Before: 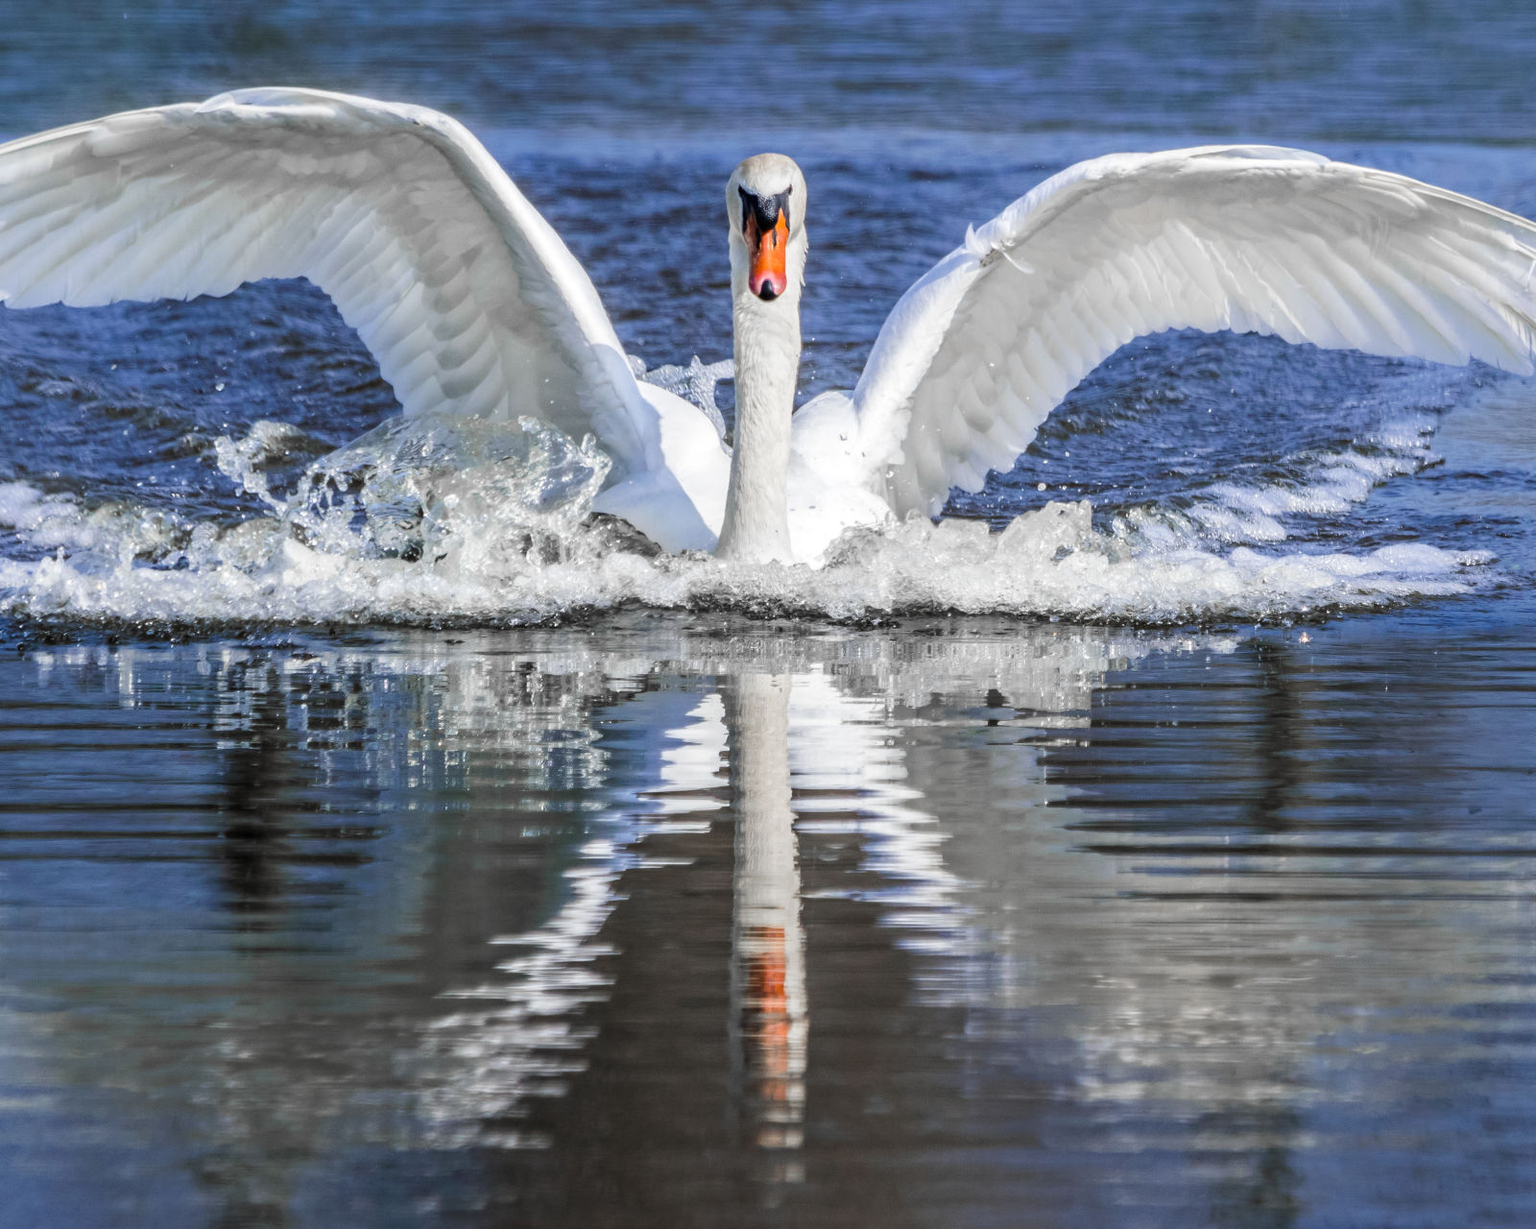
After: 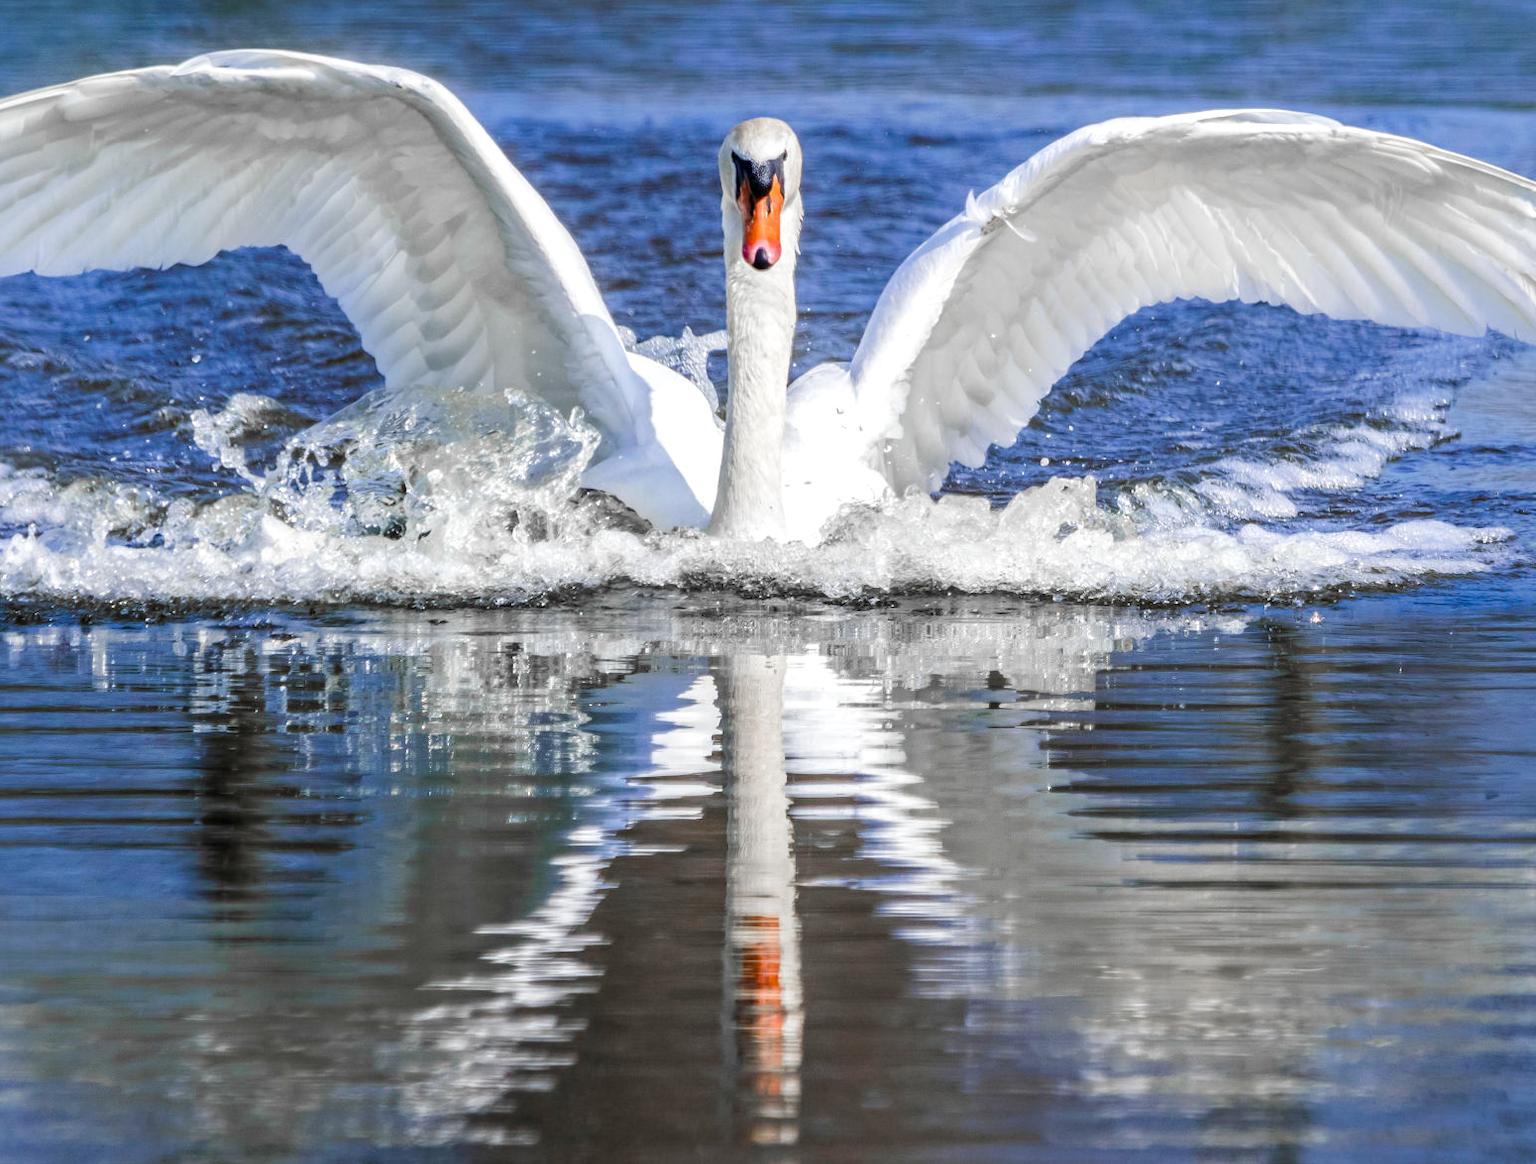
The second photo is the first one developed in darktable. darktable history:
crop: left 1.964%, top 3.251%, right 1.122%, bottom 4.933%
exposure: exposure -0.21 EV, compensate highlight preservation false
color balance rgb: perceptual saturation grading › global saturation 20%, perceptual saturation grading › highlights -50%, perceptual saturation grading › shadows 30%, perceptual brilliance grading › global brilliance 10%, perceptual brilliance grading › shadows 15%
